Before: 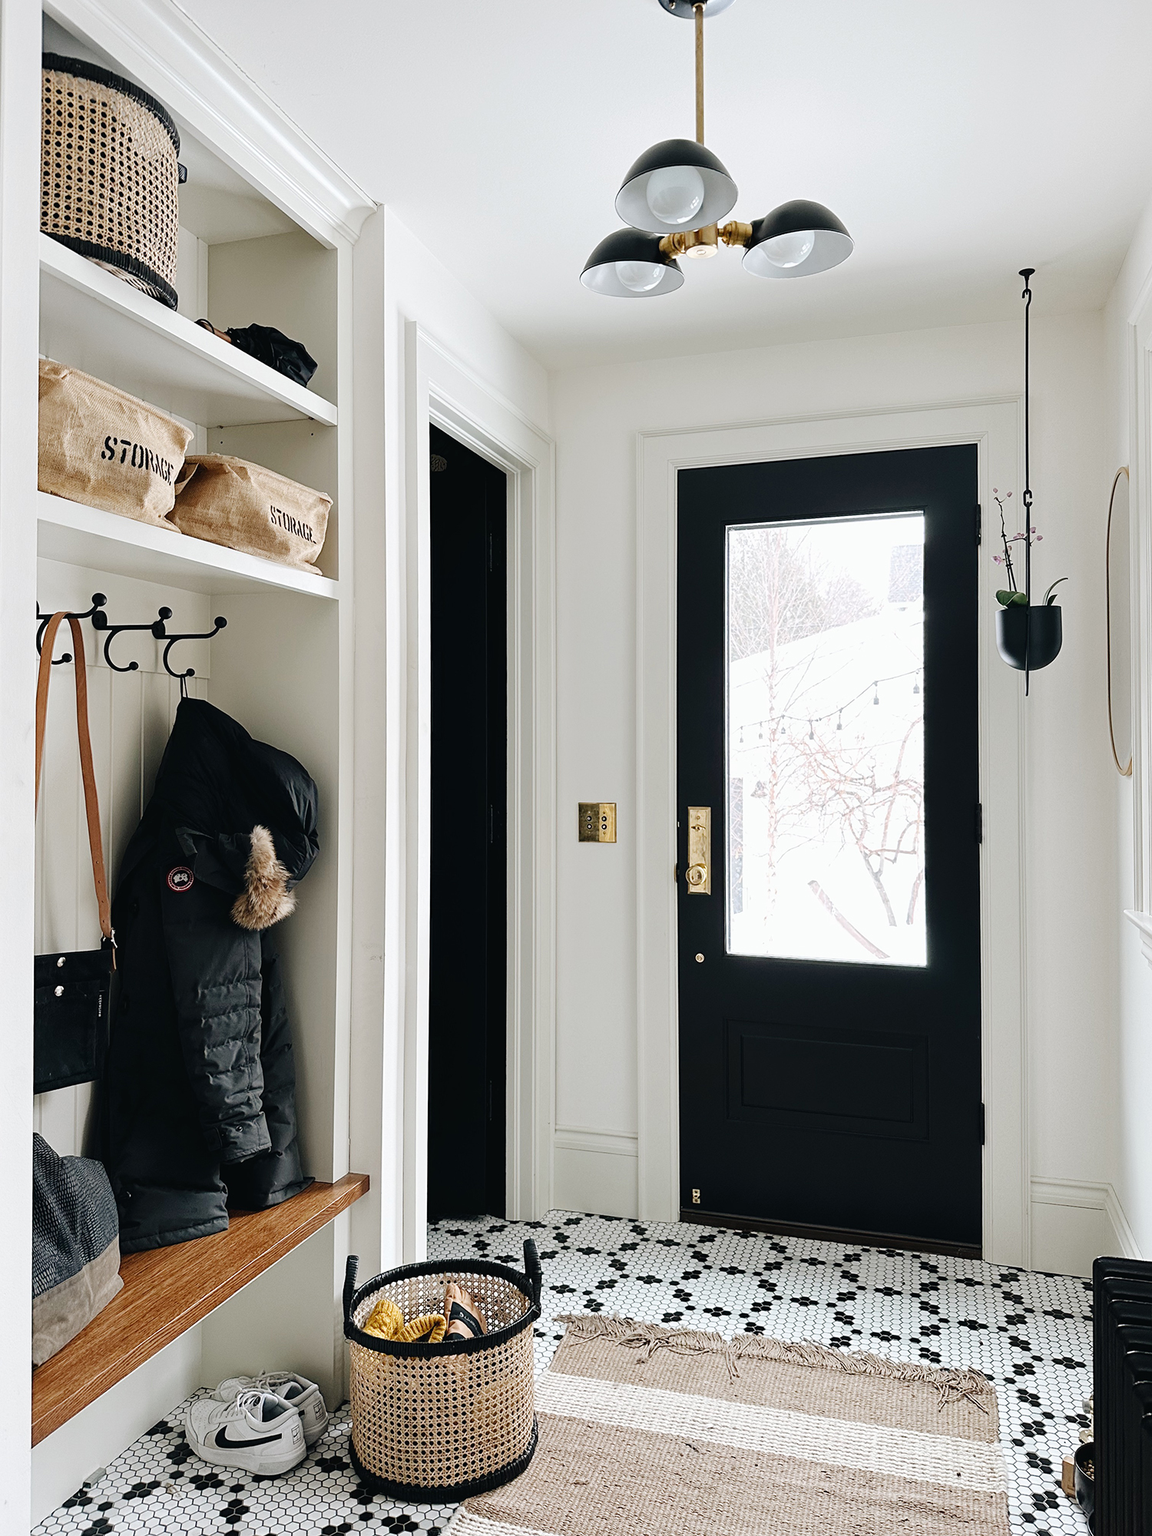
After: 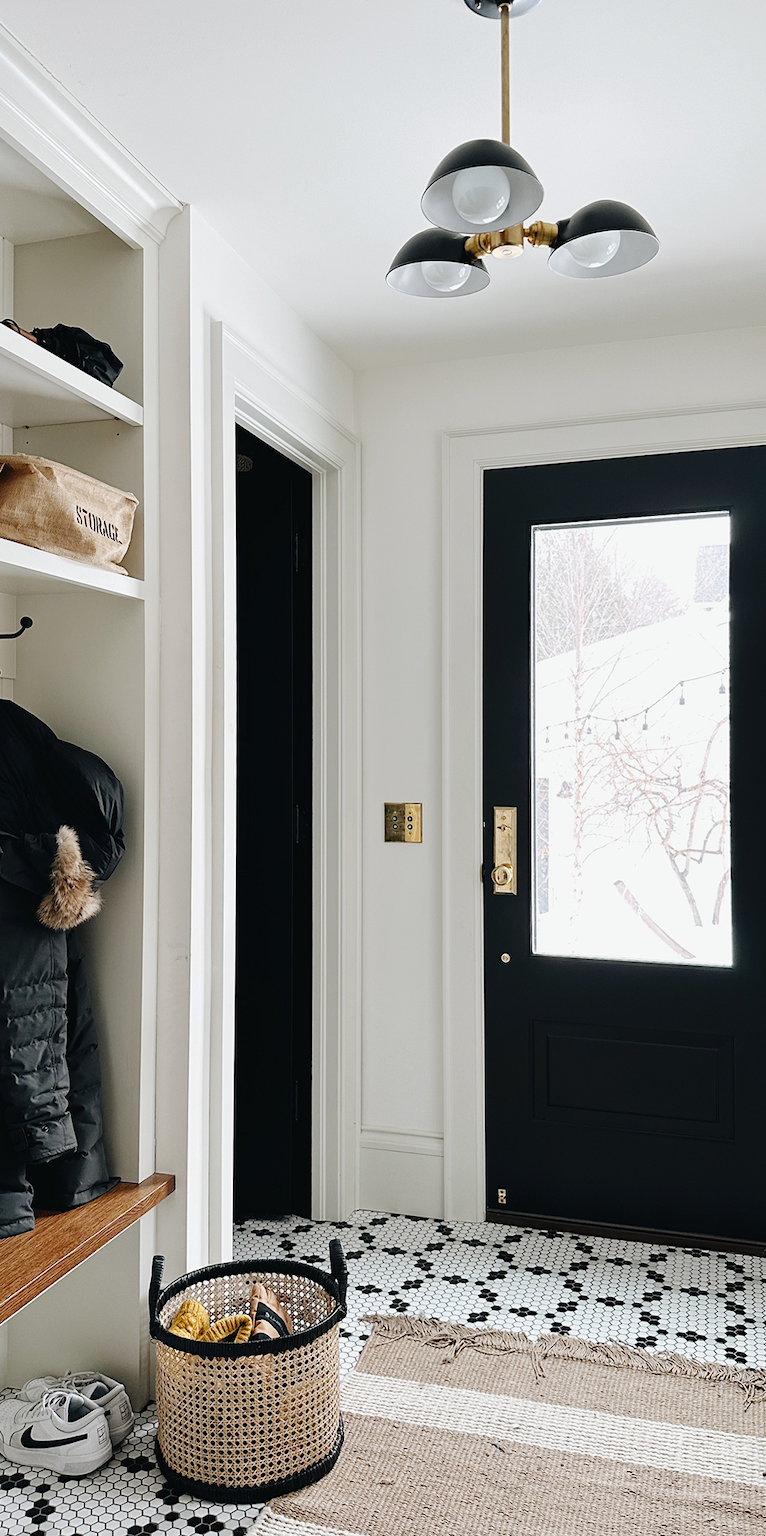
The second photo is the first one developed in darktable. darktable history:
exposure: exposure -0.072 EV, compensate highlight preservation false
crop: left 16.899%, right 16.556%
